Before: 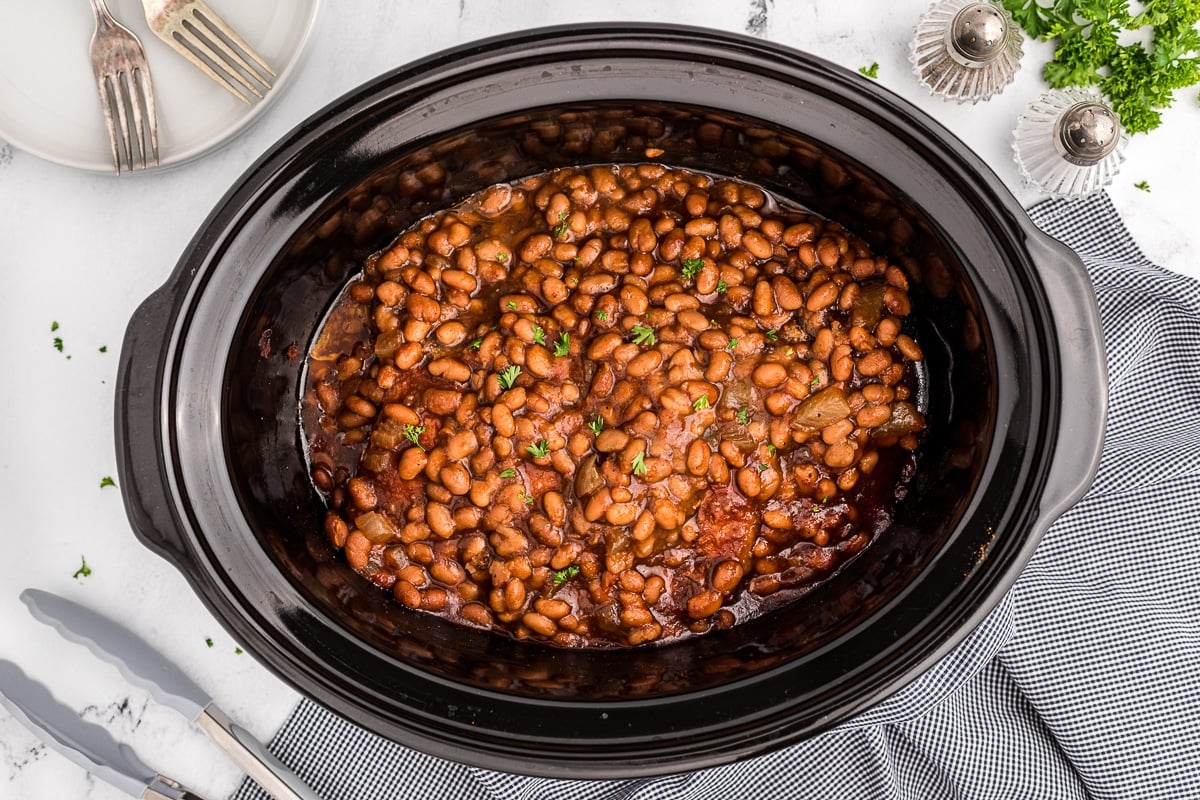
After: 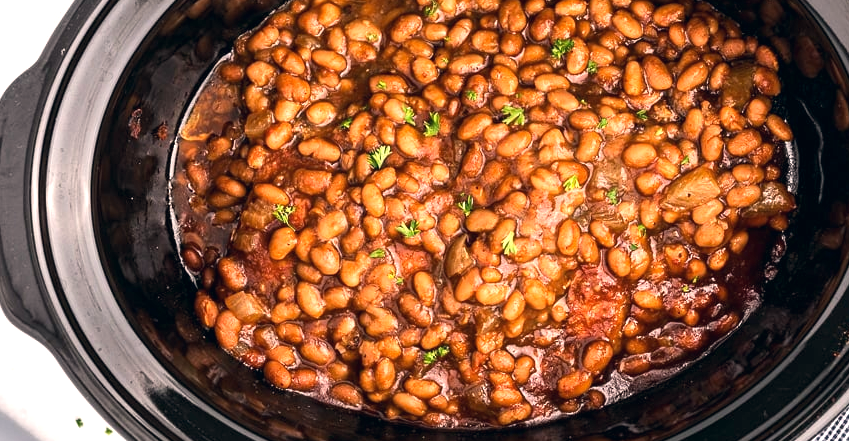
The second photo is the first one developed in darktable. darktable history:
color correction: highlights a* 5.36, highlights b* 5.27, shadows a* -4.45, shadows b* -4.99
crop: left 10.912%, top 27.593%, right 18.287%, bottom 17.186%
exposure: black level correction 0, exposure 0.693 EV, compensate highlight preservation false
